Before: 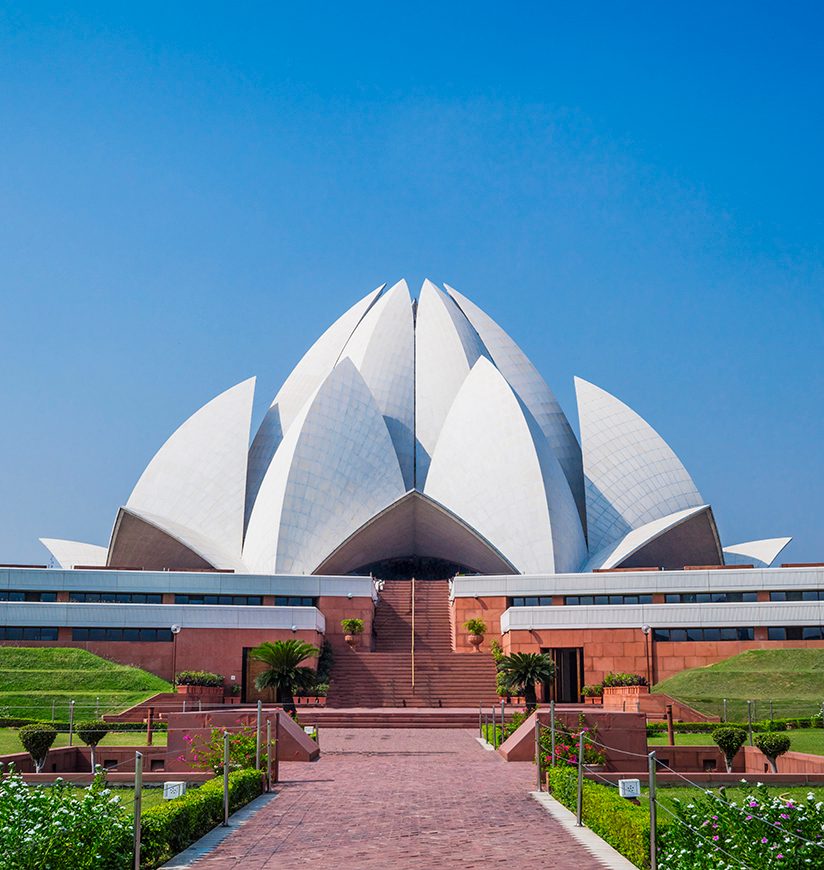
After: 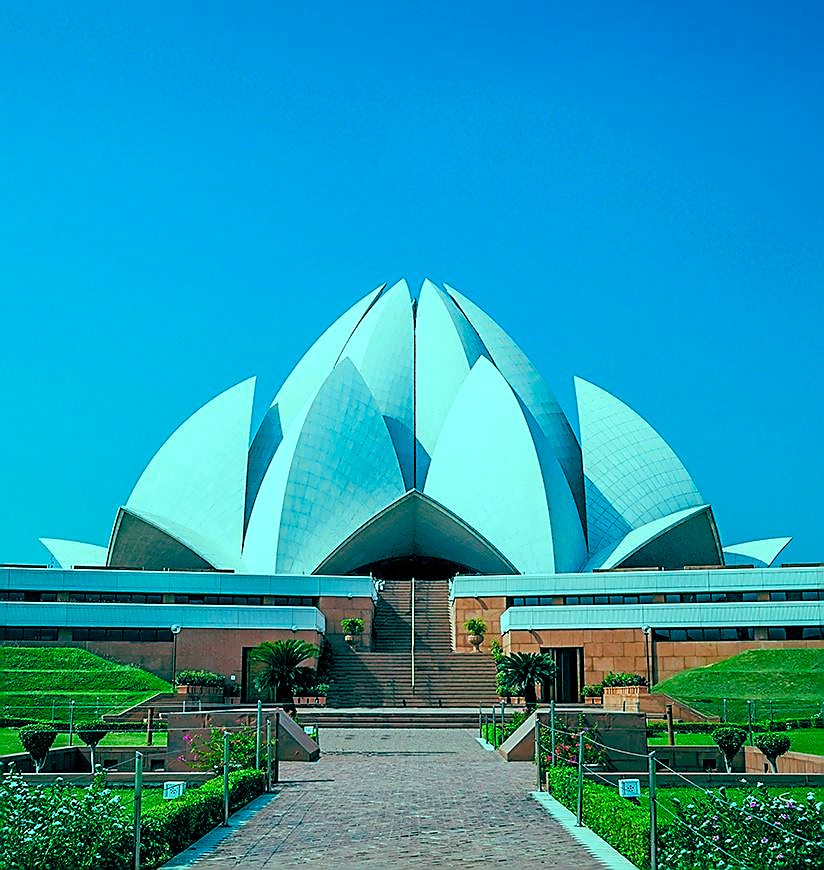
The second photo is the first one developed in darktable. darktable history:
sharpen: radius 1.413, amount 1.245, threshold 0.79
color balance rgb: highlights gain › chroma 7.407%, highlights gain › hue 182.57°, global offset › luminance -0.53%, global offset › chroma 0.902%, global offset › hue 174.46°, white fulcrum 0.071 EV, perceptual saturation grading › global saturation 20%, perceptual saturation grading › highlights -24.87%, perceptual saturation grading › shadows 50.417%, global vibrance 20%
